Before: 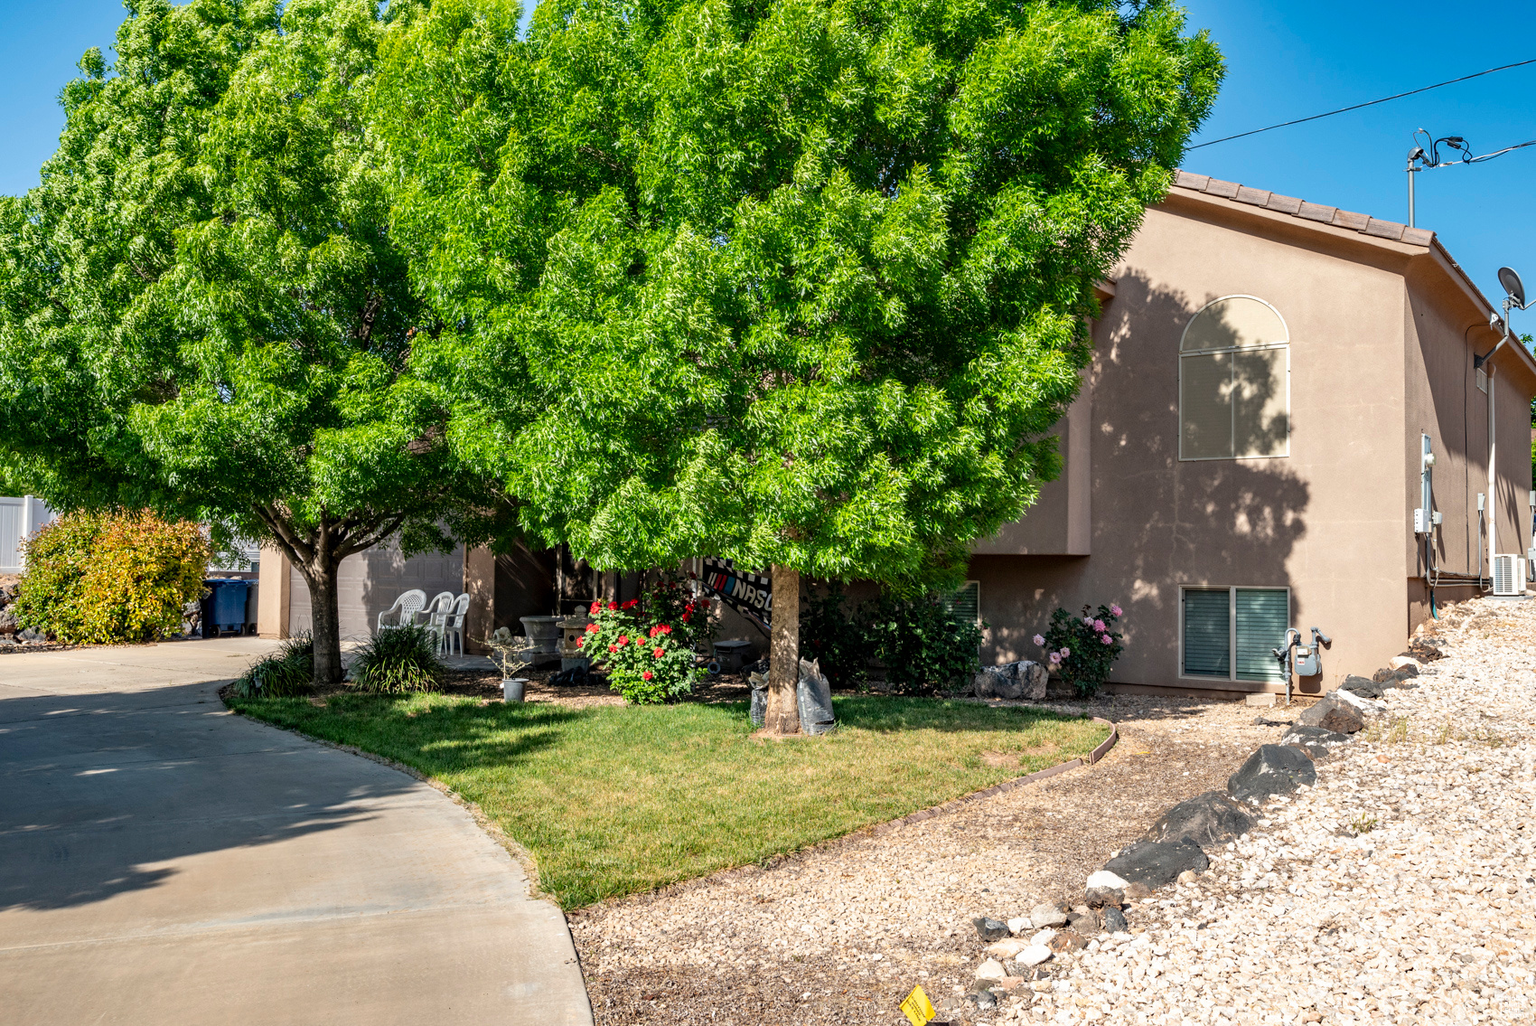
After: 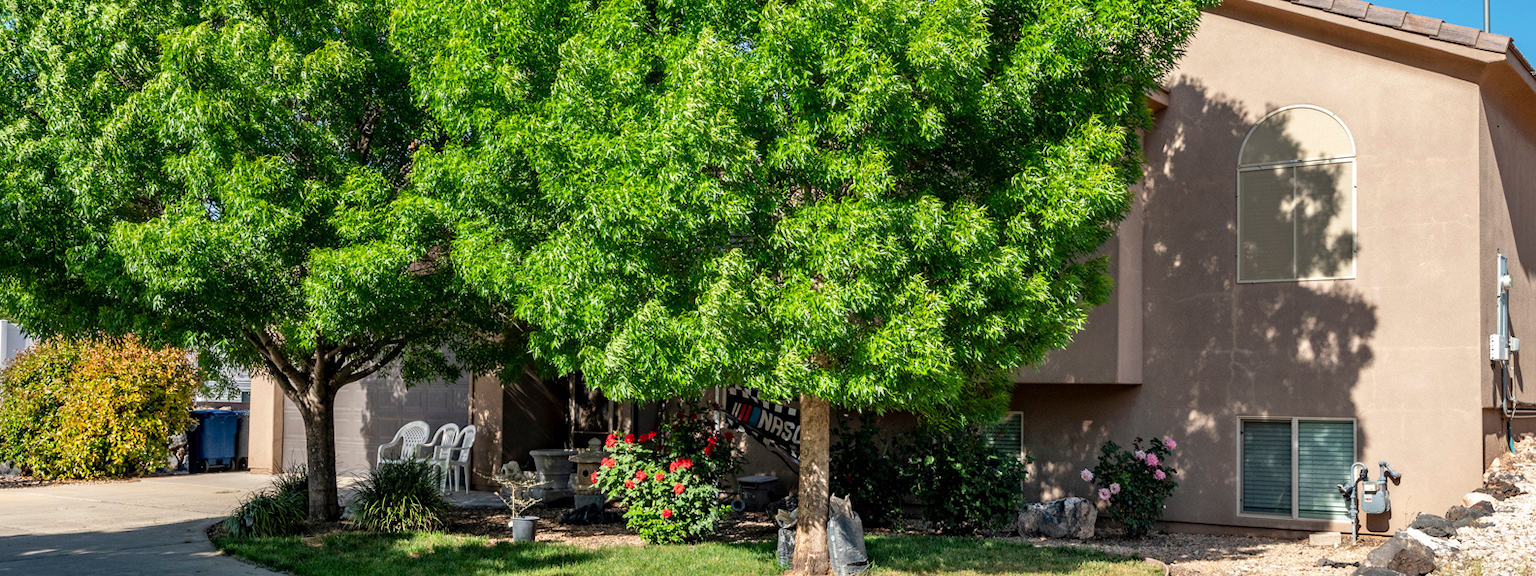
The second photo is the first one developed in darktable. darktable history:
crop: left 1.744%, top 19.225%, right 5.069%, bottom 28.357%
exposure: exposure 0.02 EV, compensate highlight preservation false
